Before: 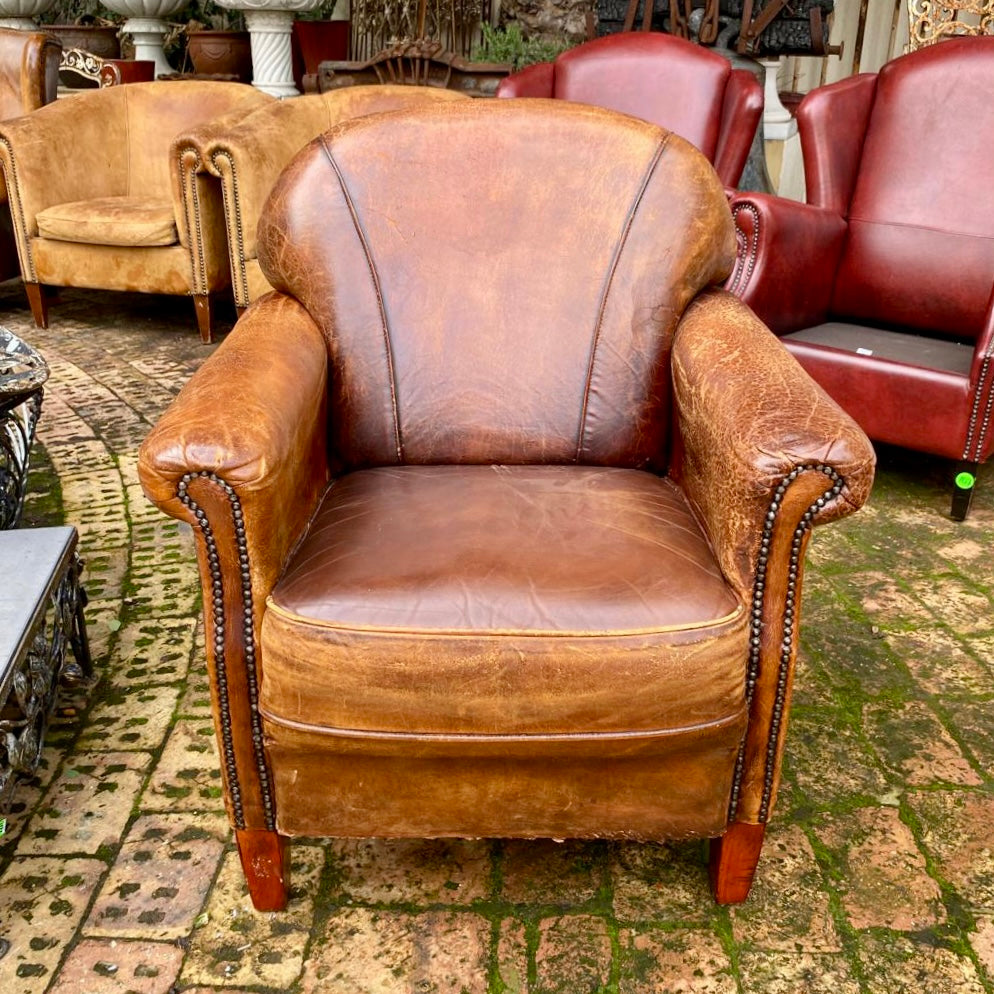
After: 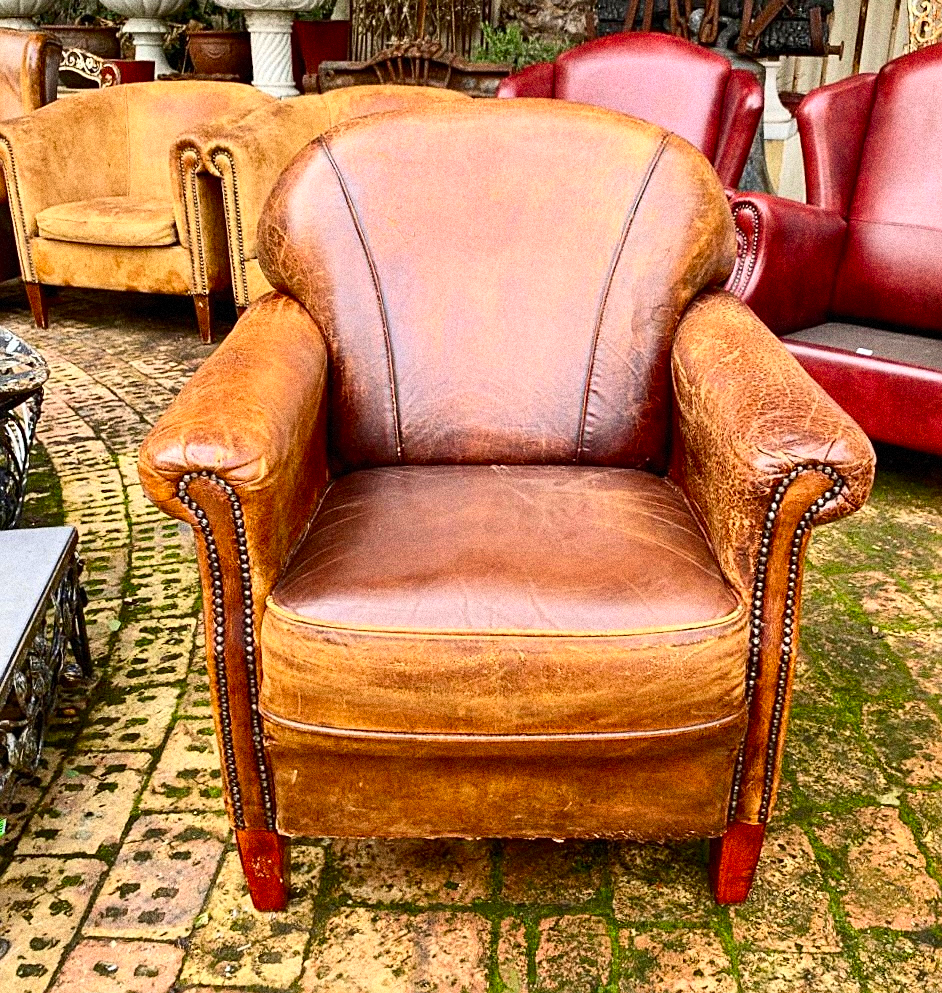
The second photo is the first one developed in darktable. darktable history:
rotate and perspective: automatic cropping off
crop and rotate: right 5.167%
contrast brightness saturation: contrast 0.23, brightness 0.1, saturation 0.29
grain: coarseness 14.49 ISO, strength 48.04%, mid-tones bias 35%
sharpen: on, module defaults
